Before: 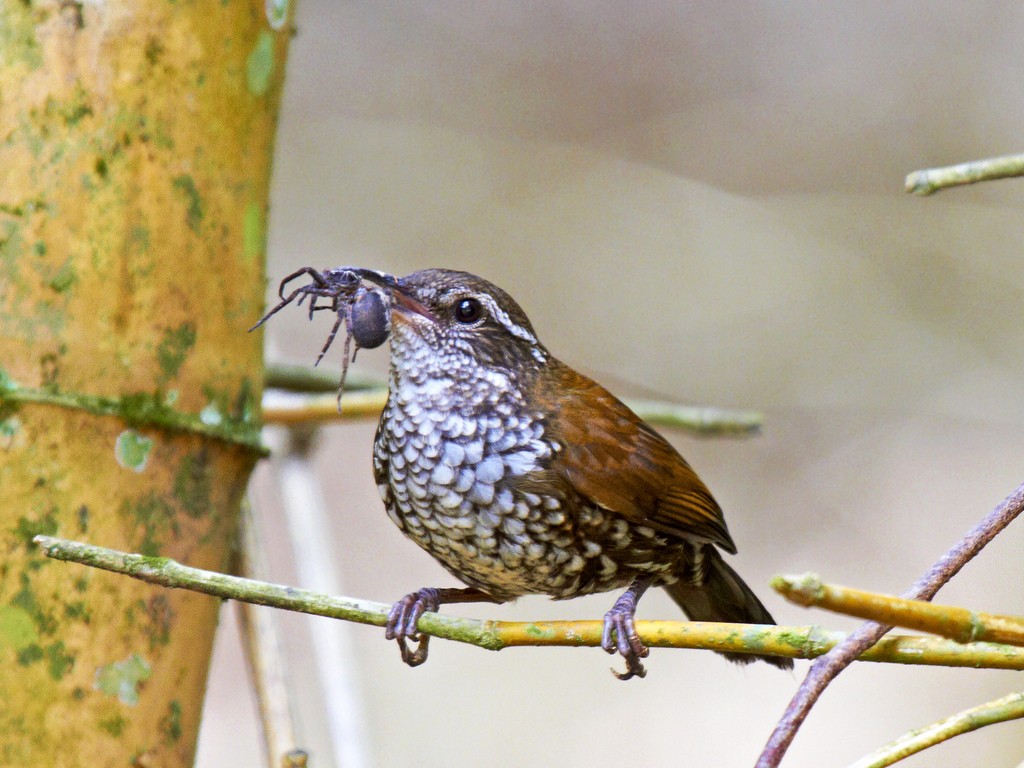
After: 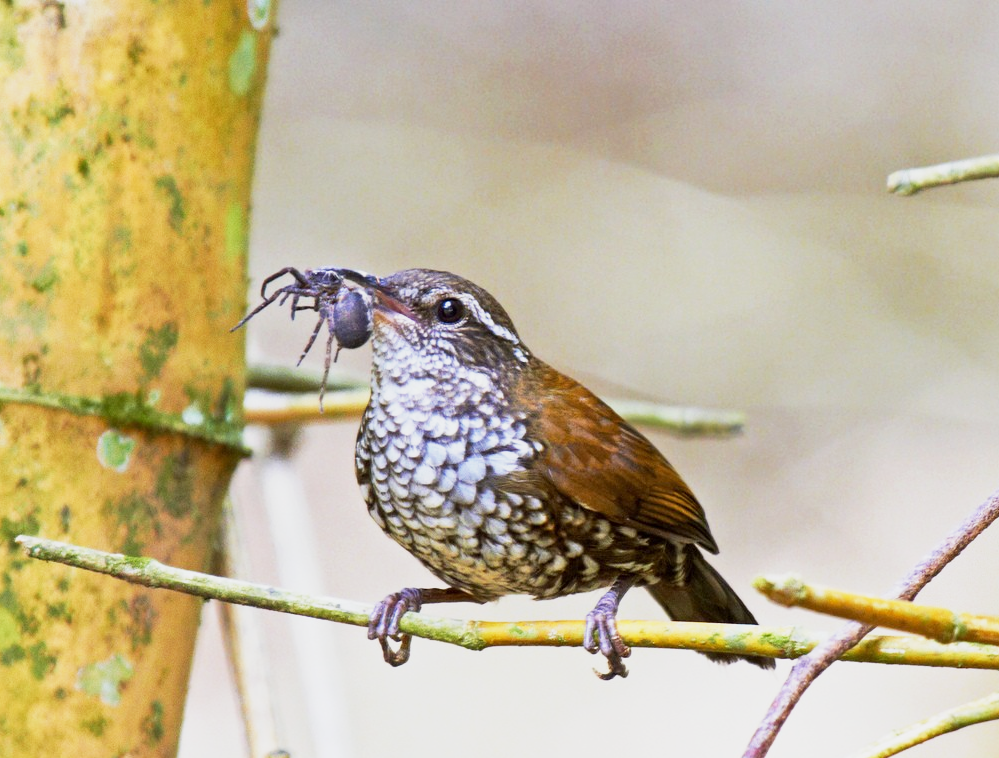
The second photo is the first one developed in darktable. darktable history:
base curve: curves: ch0 [(0, 0) (0.088, 0.125) (0.176, 0.251) (0.354, 0.501) (0.613, 0.749) (1, 0.877)], preserve colors none
crop and rotate: left 1.774%, right 0.633%, bottom 1.28%
